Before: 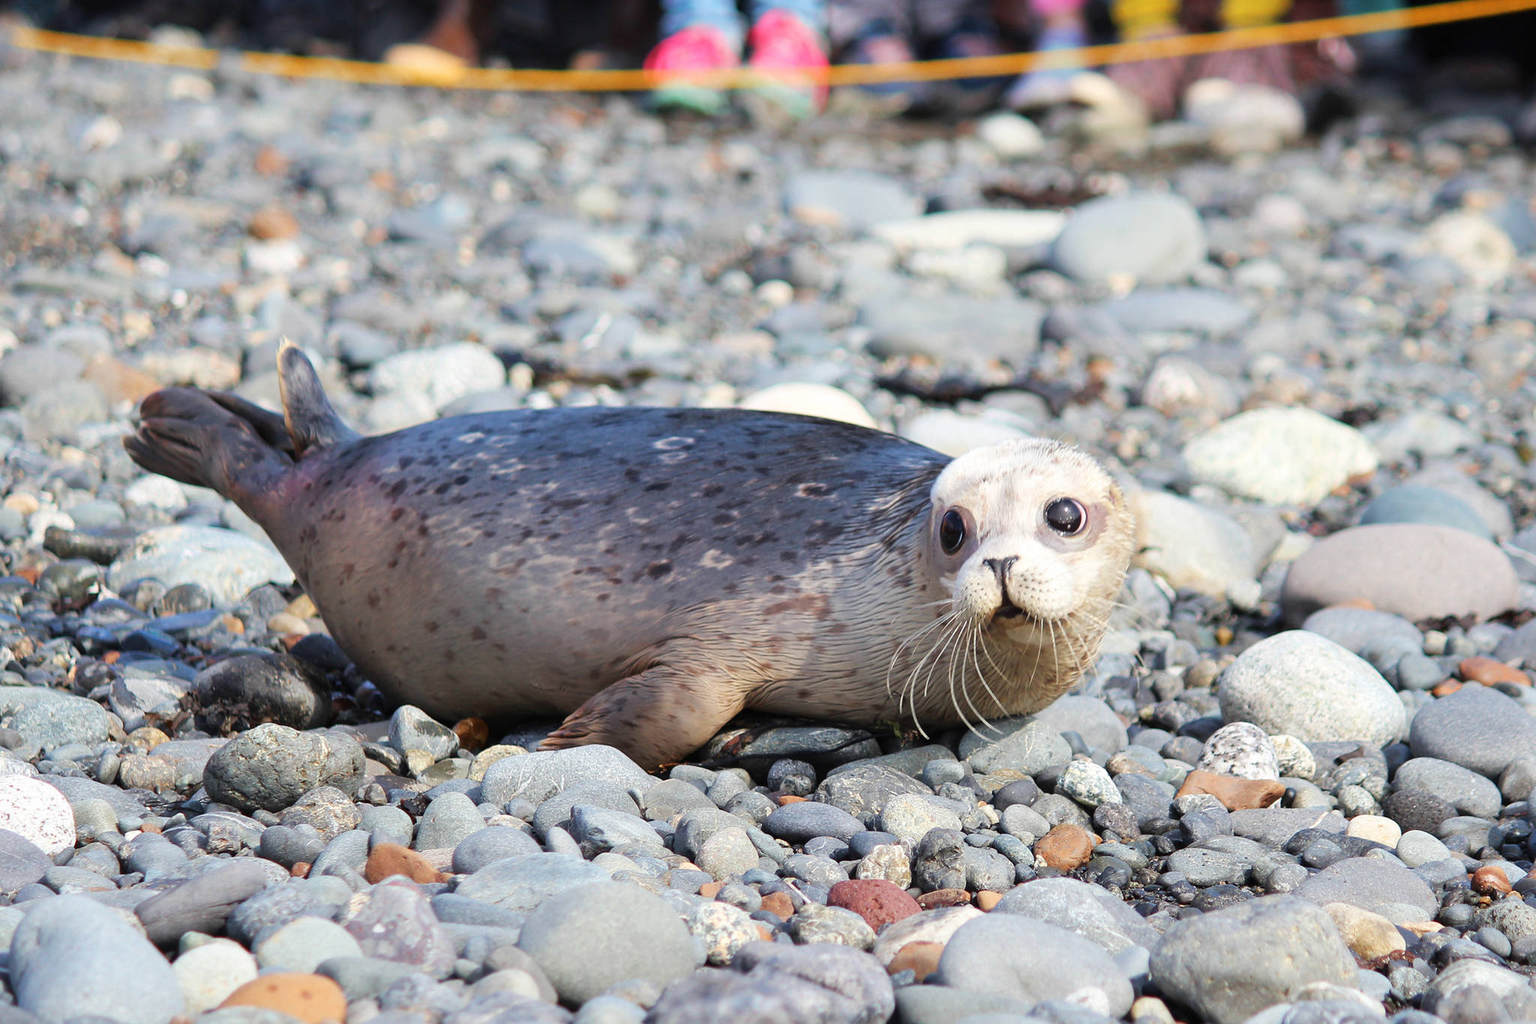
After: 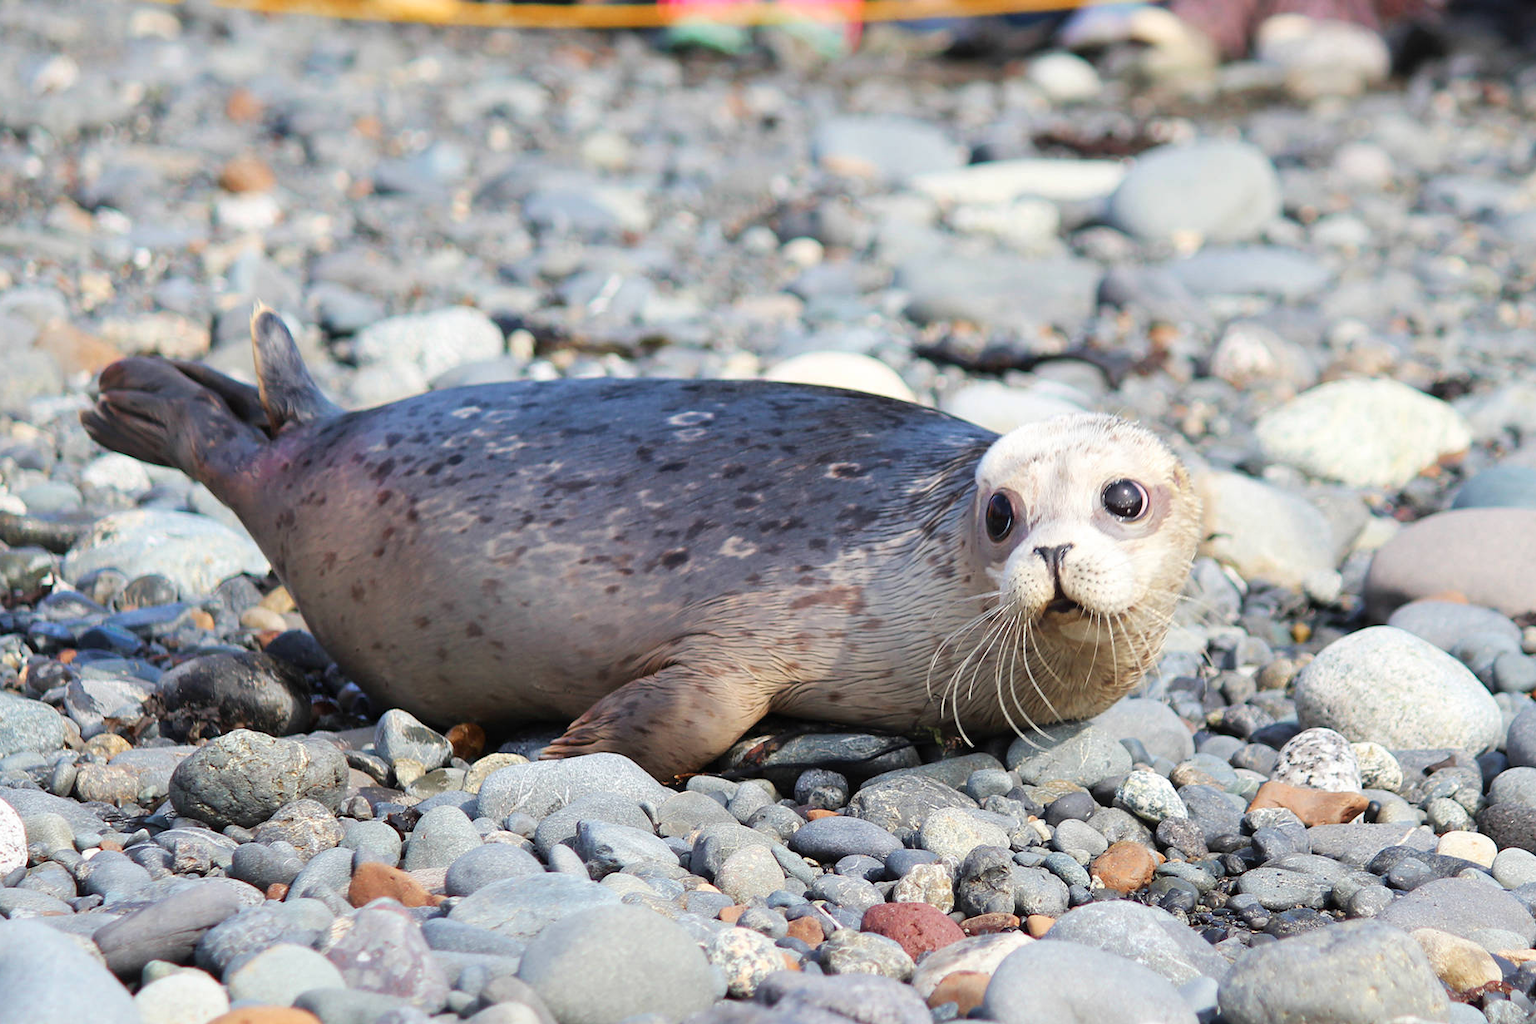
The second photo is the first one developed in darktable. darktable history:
base curve: curves: ch0 [(0, 0) (0.283, 0.295) (1, 1)]
crop: left 3.355%, top 6.456%, right 6.415%, bottom 3.326%
